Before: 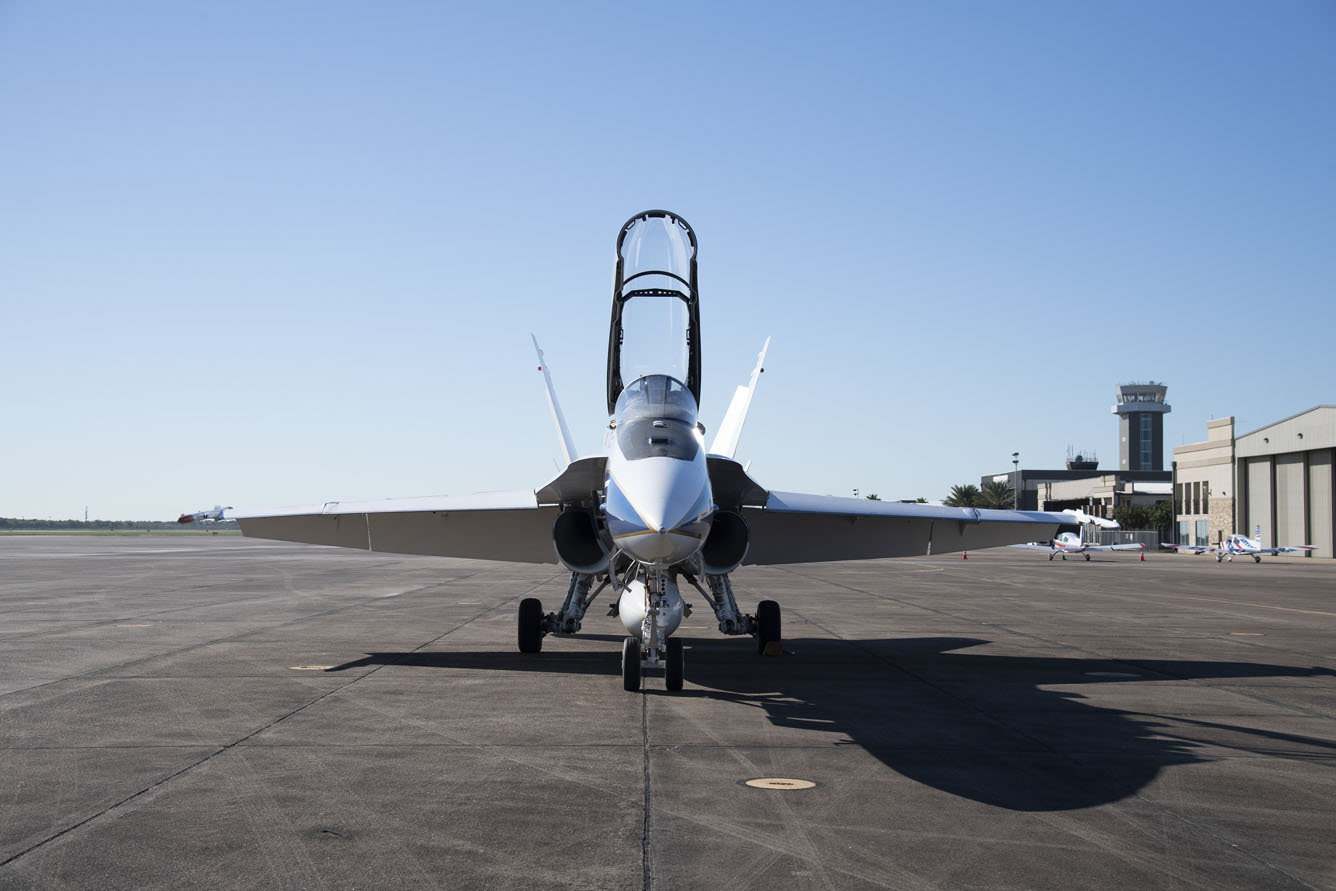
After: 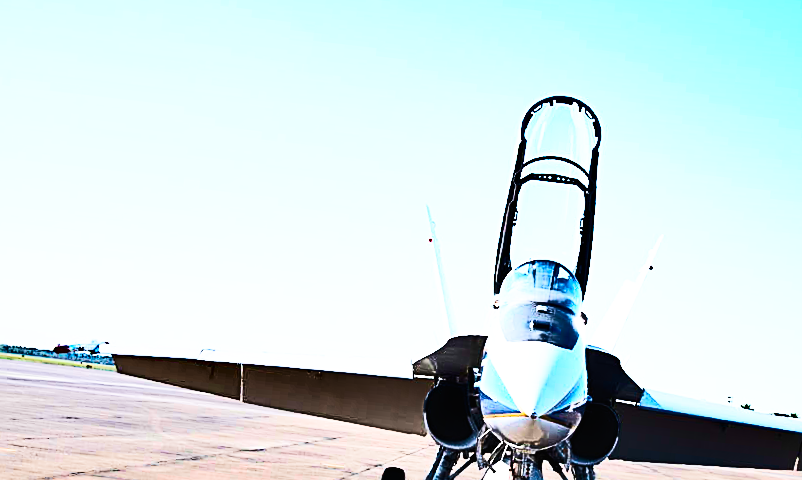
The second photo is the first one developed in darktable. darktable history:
velvia: on, module defaults
shadows and highlights: shadows 24.29, highlights -79.99, soften with gaussian
crop and rotate: angle -6.64°, left 2.146%, top 6.719%, right 27.744%, bottom 30.387%
contrast brightness saturation: contrast 0.197, brightness 0.165, saturation 0.228
tone curve: curves: ch0 [(0, 0.013) (0.198, 0.175) (0.512, 0.582) (0.625, 0.754) (0.81, 0.934) (1, 1)], color space Lab, independent channels, preserve colors none
base curve: curves: ch0 [(0, 0) (0.007, 0.004) (0.027, 0.03) (0.046, 0.07) (0.207, 0.54) (0.442, 0.872) (0.673, 0.972) (1, 1)], preserve colors none
exposure: black level correction 0, exposure 1.103 EV, compensate exposure bias true, compensate highlight preservation false
sharpen: radius 2.648, amount 0.668
